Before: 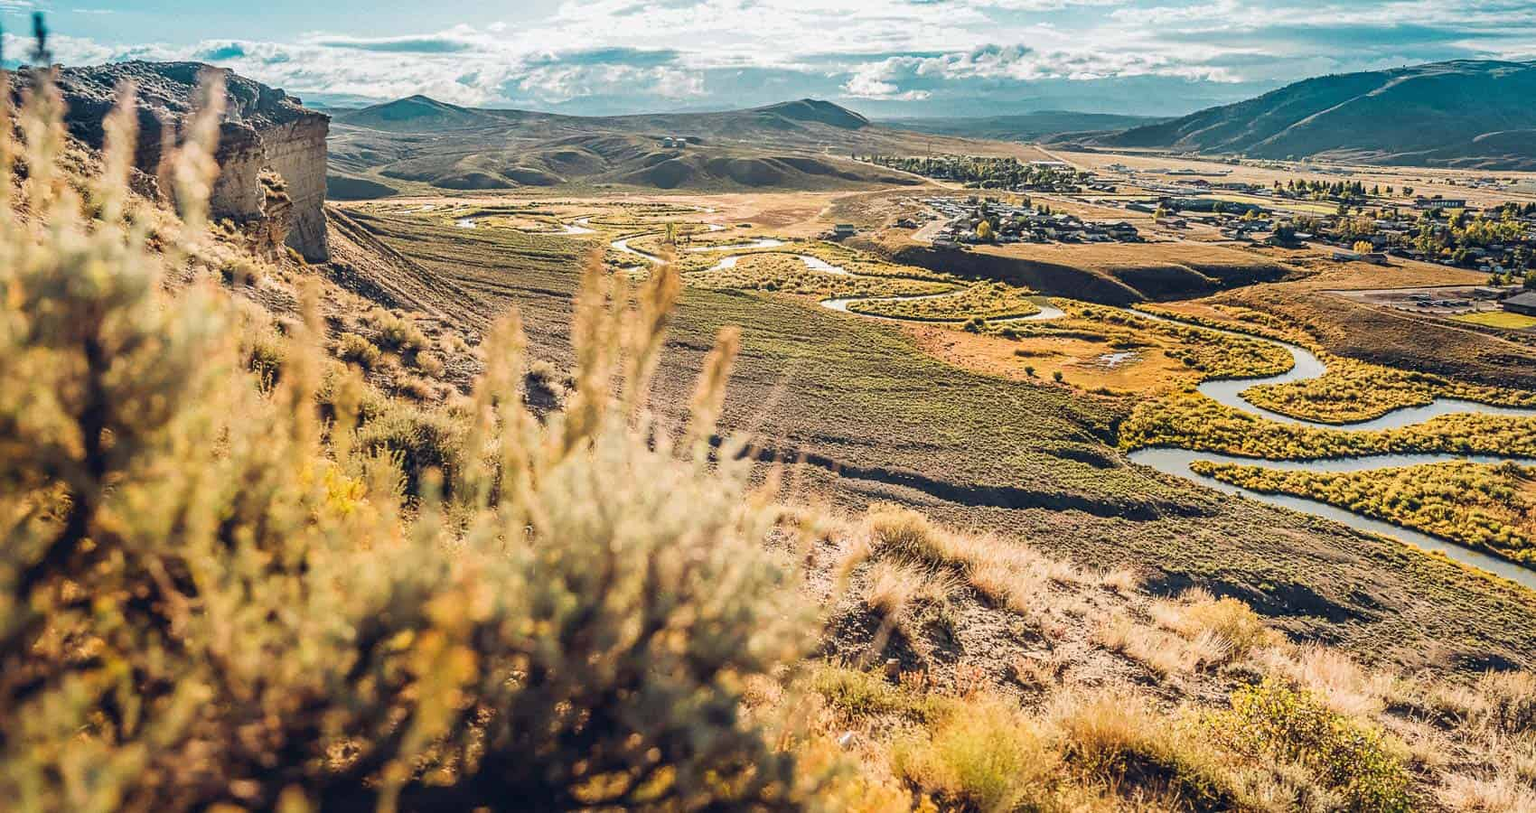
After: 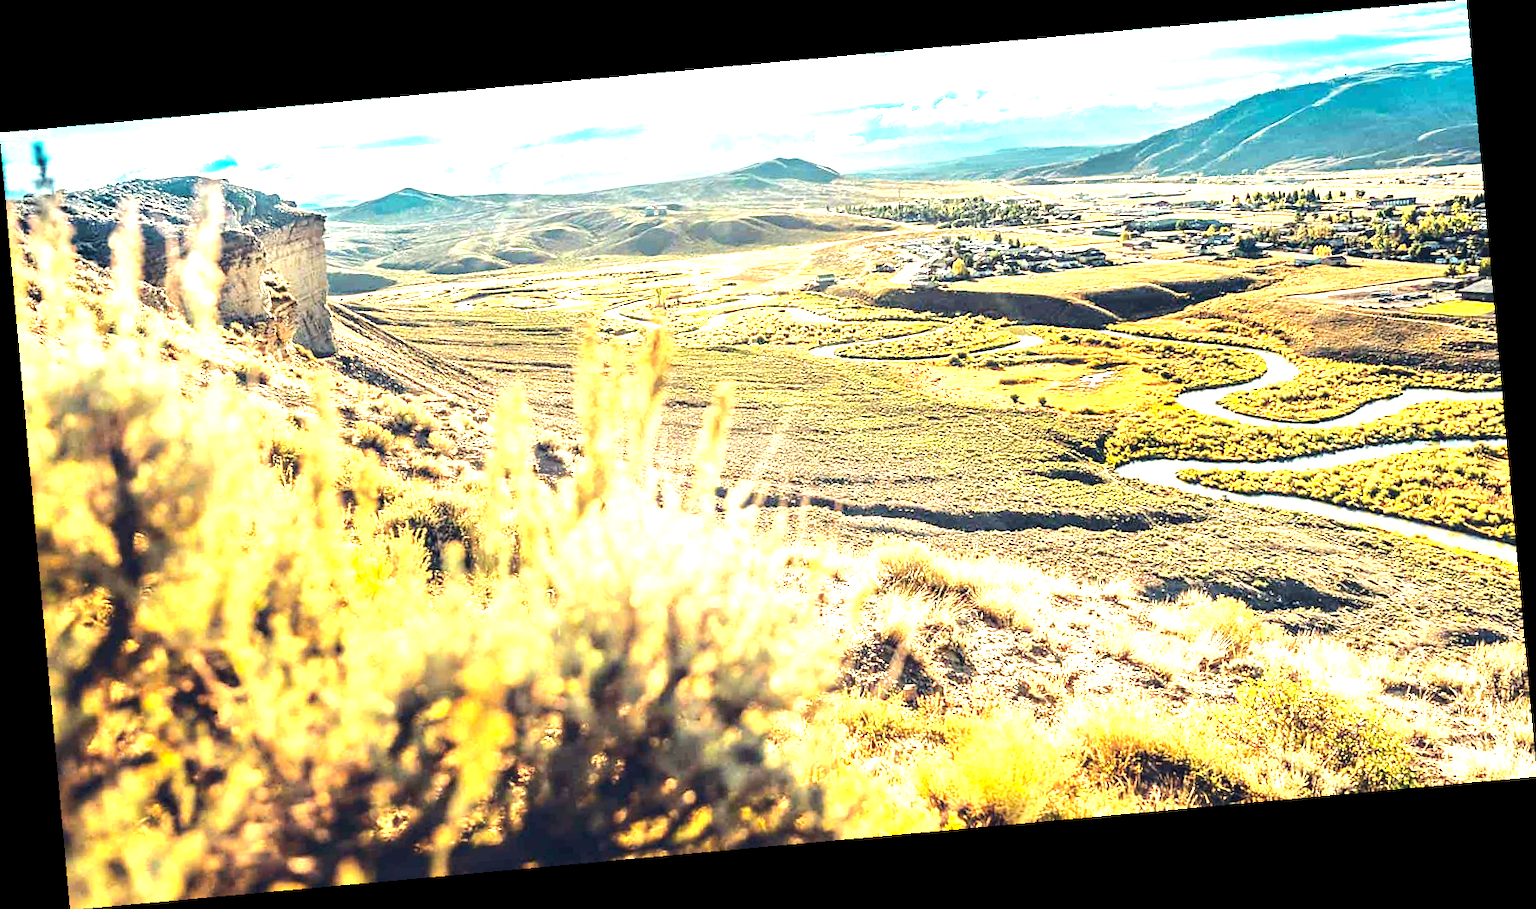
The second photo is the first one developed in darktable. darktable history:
exposure: exposure 1.25 EV, compensate exposure bias true, compensate highlight preservation false
color correction: highlights a* -4.28, highlights b* 6.53
rotate and perspective: rotation -5.2°, automatic cropping off
tone equalizer: -8 EV 0.001 EV, -7 EV -0.002 EV, -6 EV 0.002 EV, -5 EV -0.03 EV, -4 EV -0.116 EV, -3 EV -0.169 EV, -2 EV 0.24 EV, -1 EV 0.702 EV, +0 EV 0.493 EV
